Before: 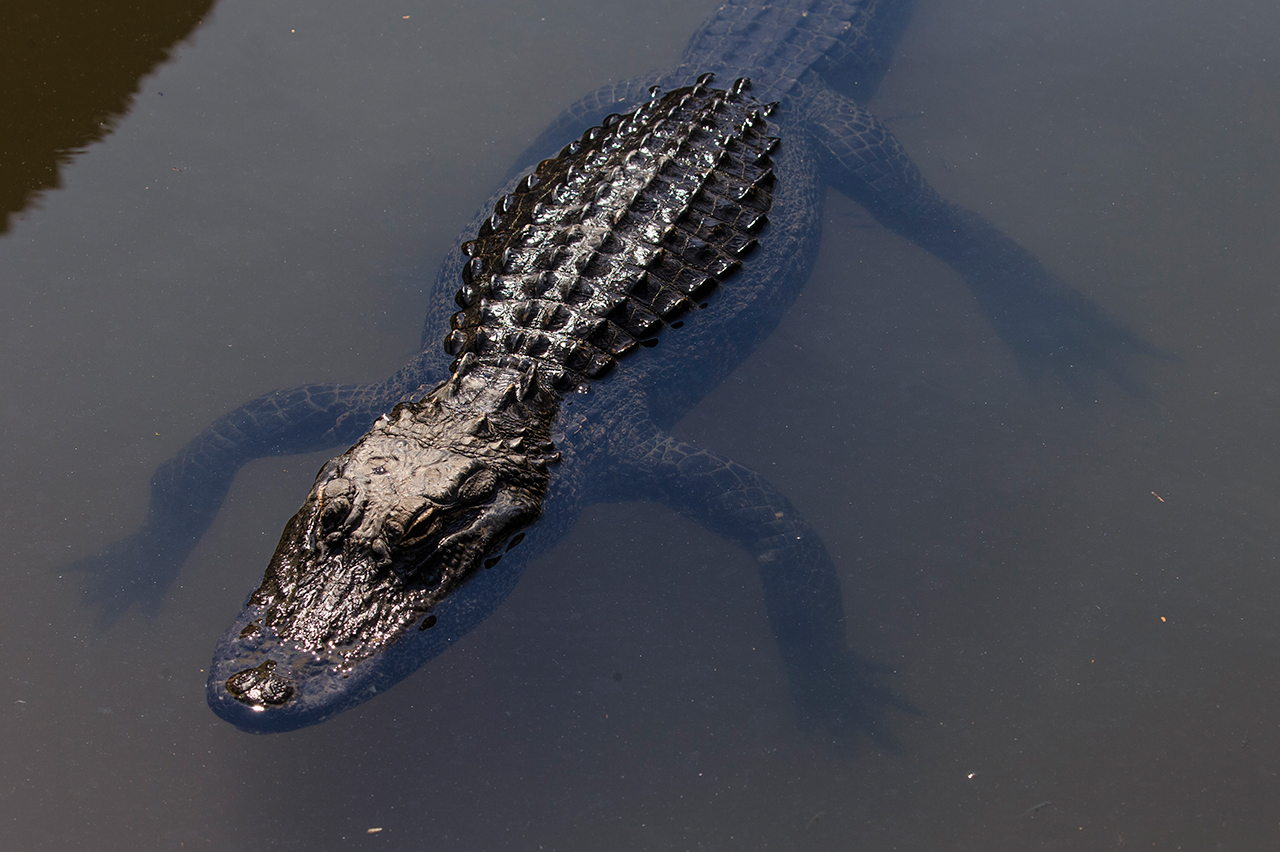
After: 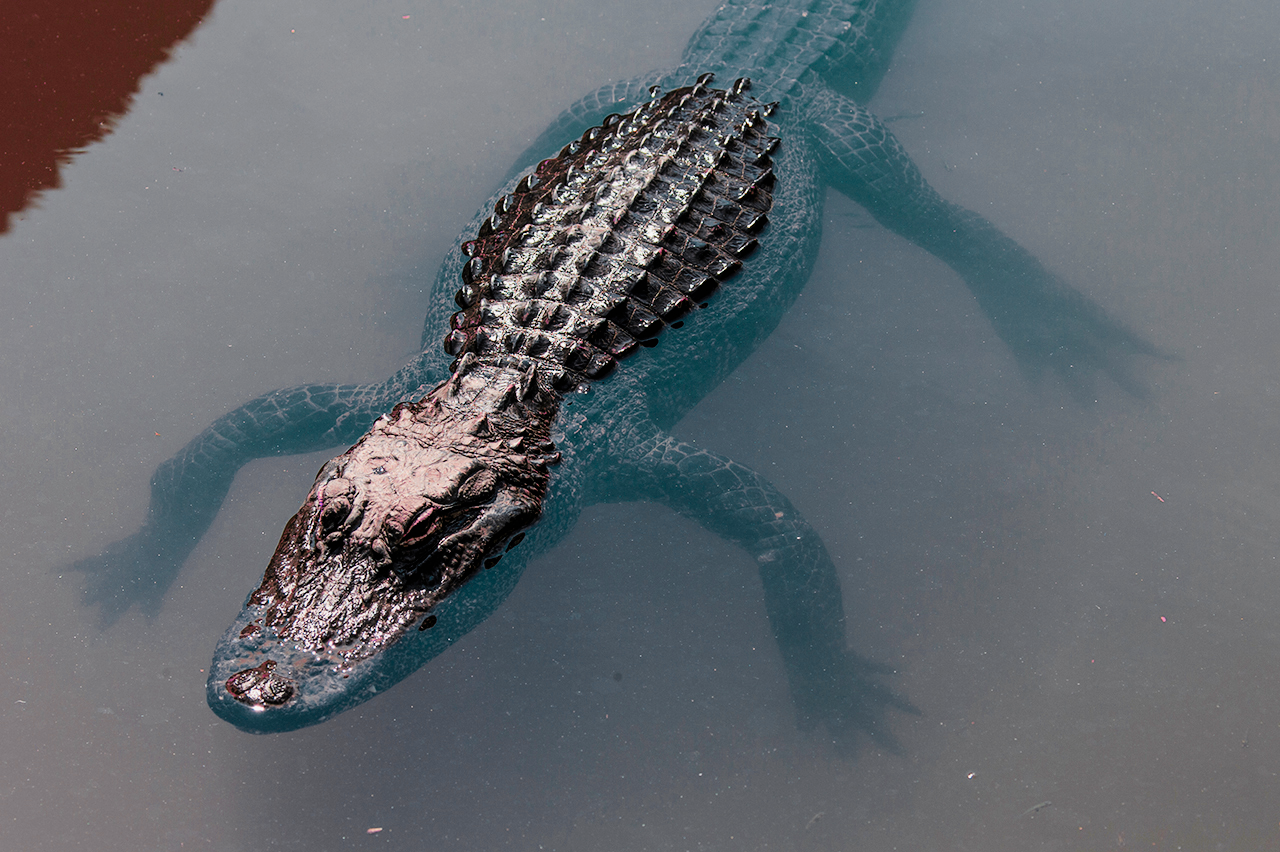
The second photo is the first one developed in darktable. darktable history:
color zones: curves: ch0 [(0.826, 0.353)]; ch1 [(0.242, 0.647) (0.889, 0.342)]; ch2 [(0.246, 0.089) (0.969, 0.068)]
filmic rgb: black relative exposure -7.65 EV, white relative exposure 4.56 EV, hardness 3.61
exposure: black level correction 0, exposure 1.3 EV, compensate highlight preservation false
